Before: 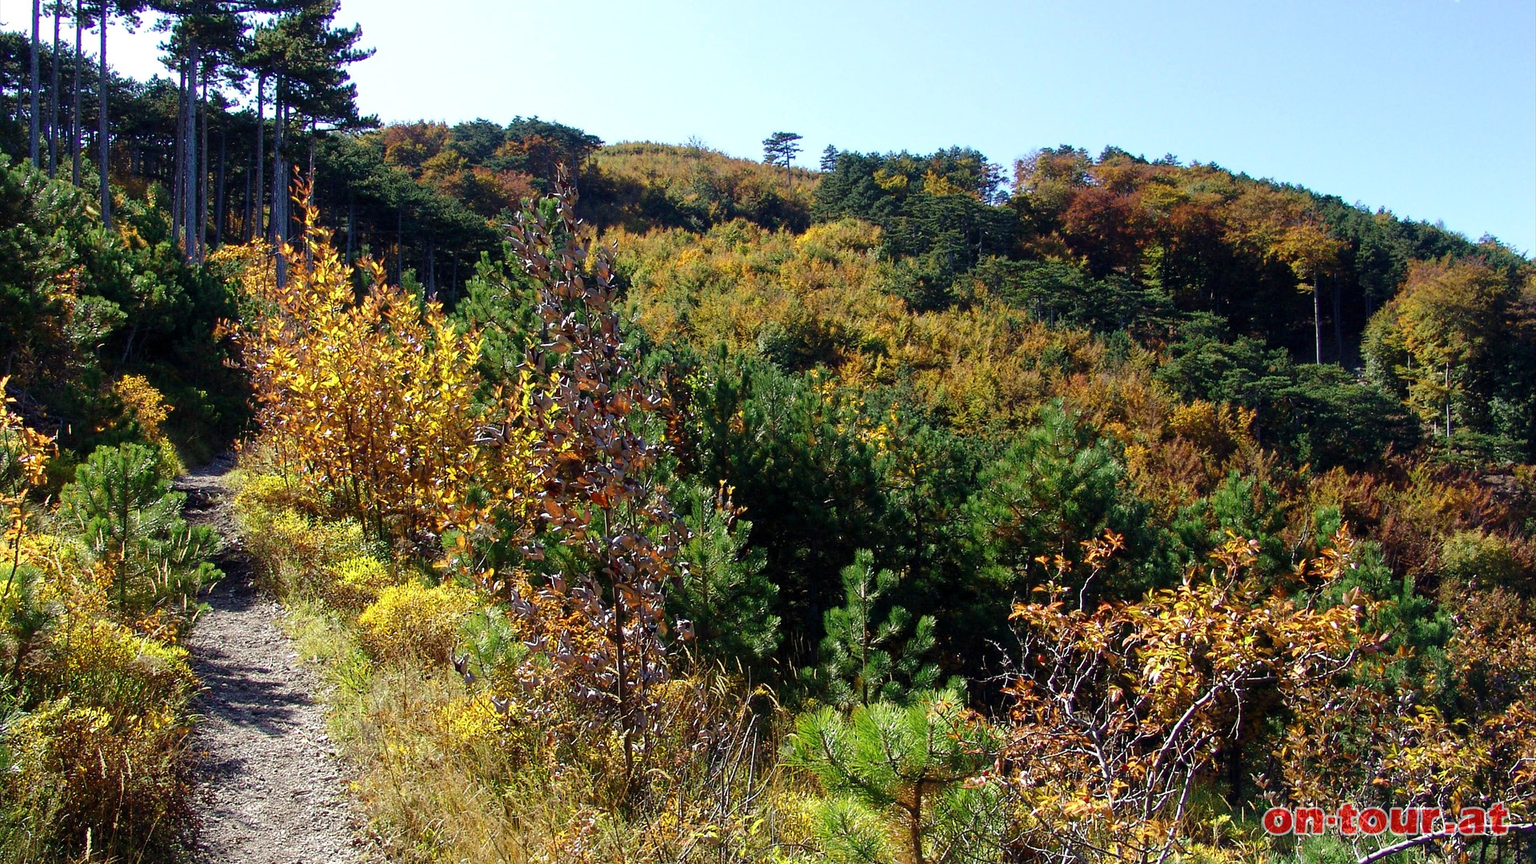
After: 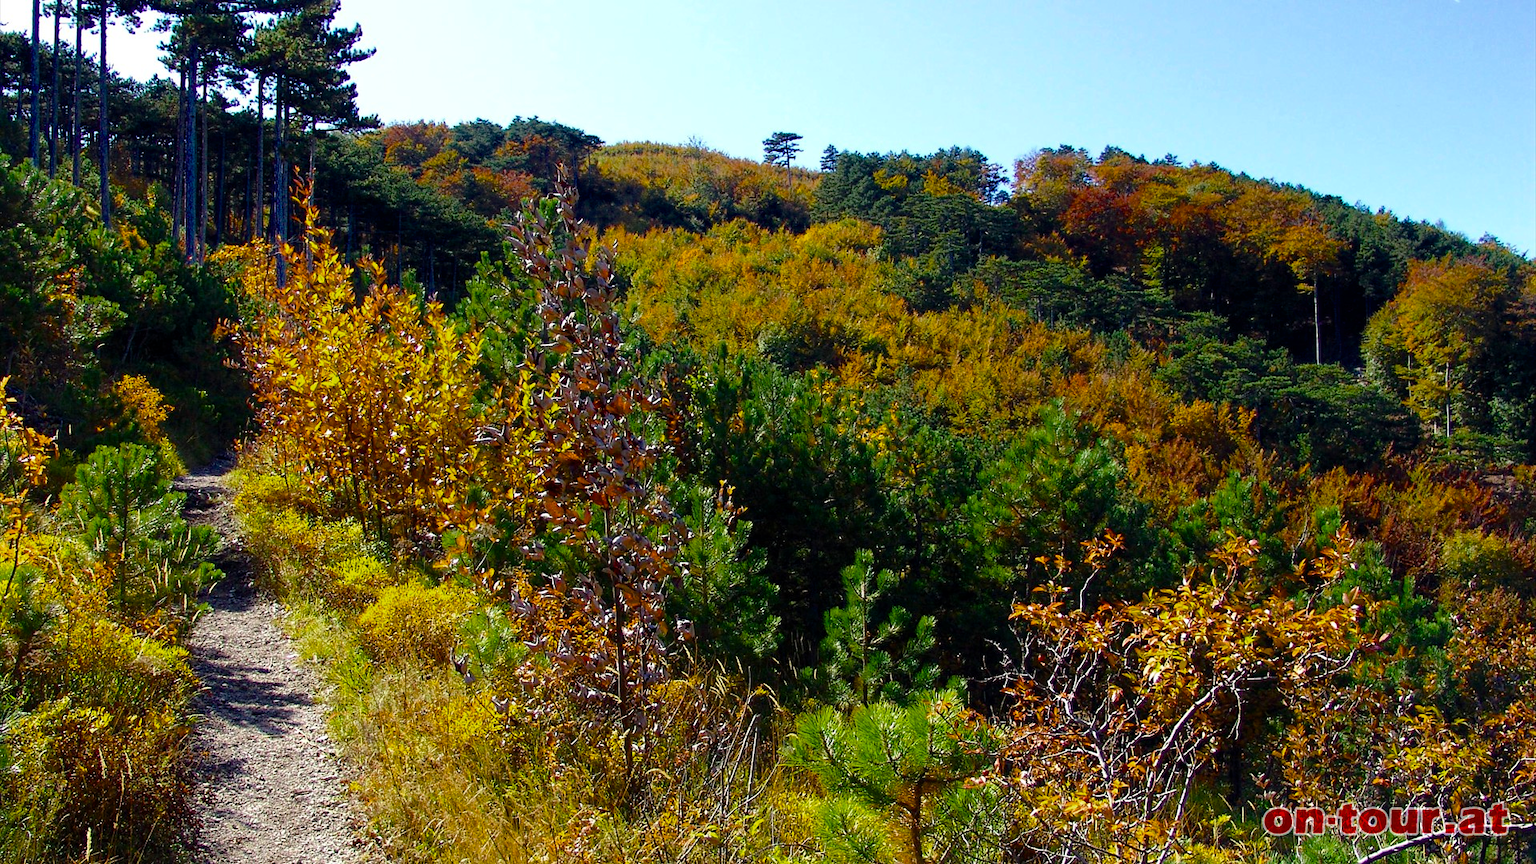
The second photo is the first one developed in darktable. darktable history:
color balance rgb: perceptual saturation grading › global saturation 29.99%, saturation formula JzAzBz (2021)
